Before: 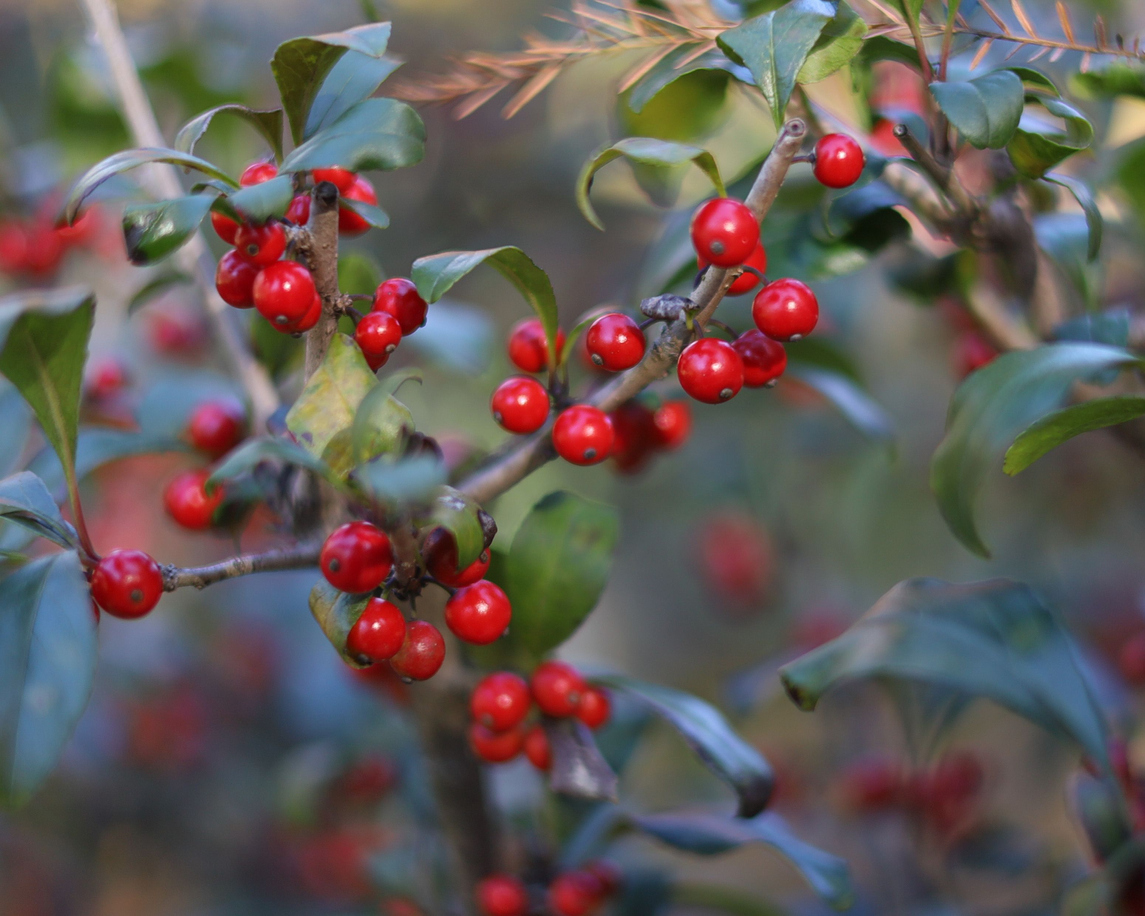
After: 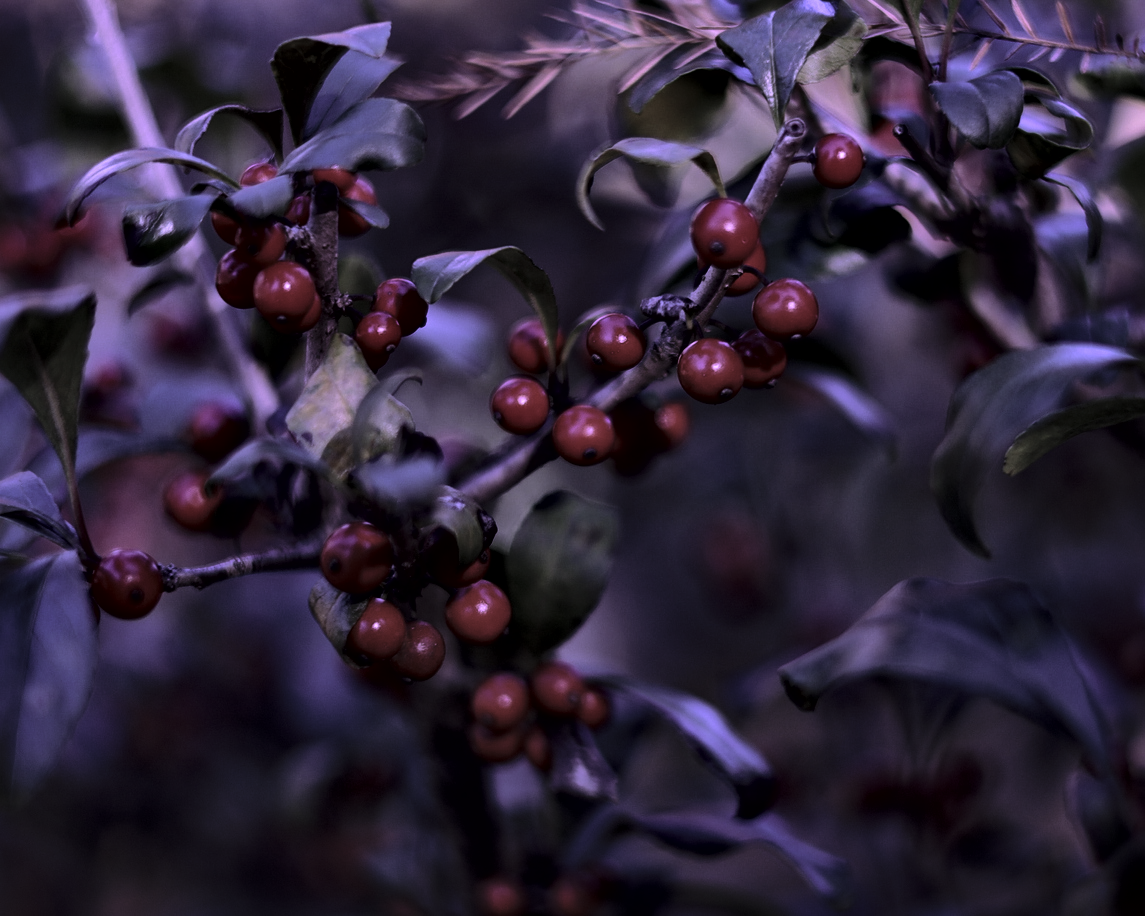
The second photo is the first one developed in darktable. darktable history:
tone curve: curves: ch0 [(0, 0) (0.003, 0.002) (0.011, 0.009) (0.025, 0.02) (0.044, 0.035) (0.069, 0.055) (0.1, 0.08) (0.136, 0.109) (0.177, 0.142) (0.224, 0.179) (0.277, 0.222) (0.335, 0.268) (0.399, 0.329) (0.468, 0.409) (0.543, 0.495) (0.623, 0.579) (0.709, 0.669) (0.801, 0.767) (0.898, 0.885) (1, 1)], preserve colors none
local contrast: mode bilateral grid, contrast 20, coarseness 50, detail 171%, midtone range 0.2
levels: levels [0, 0.618, 1]
contrast brightness saturation: contrast 0.1, saturation -0.36
color calibration: illuminant custom, x 0.379, y 0.481, temperature 4443.07 K
